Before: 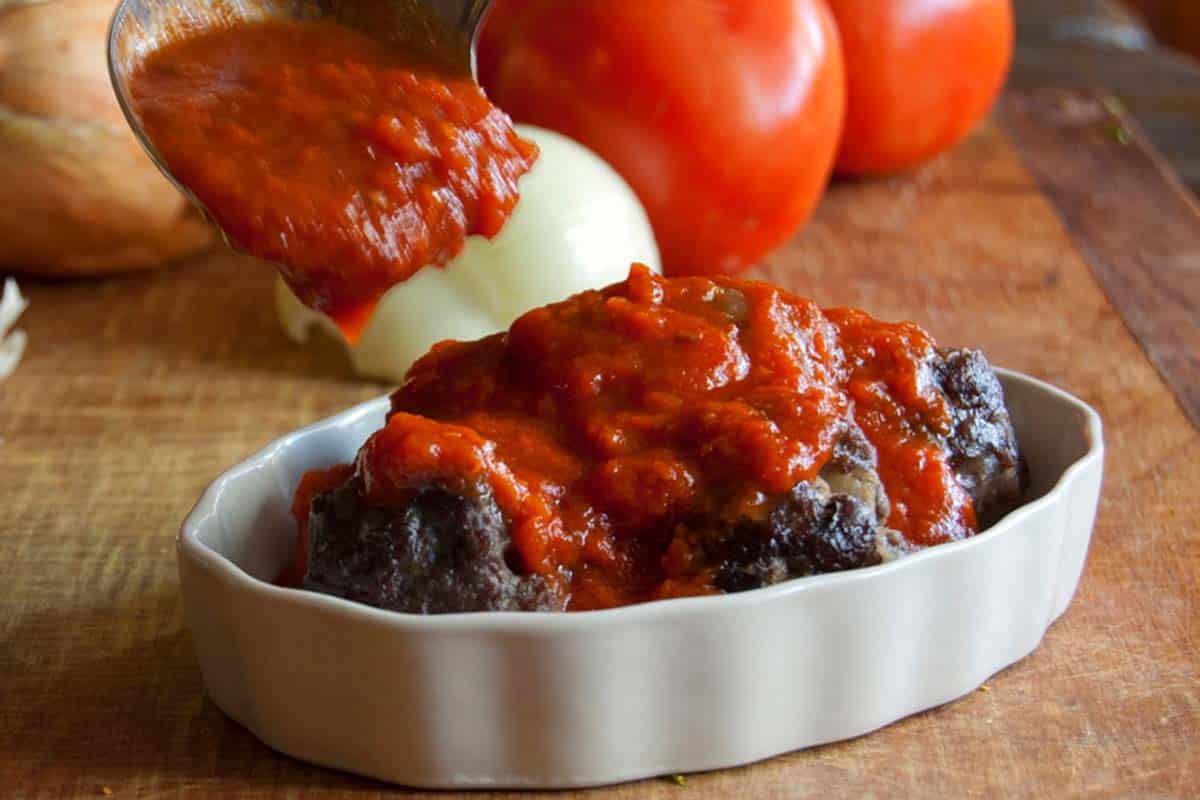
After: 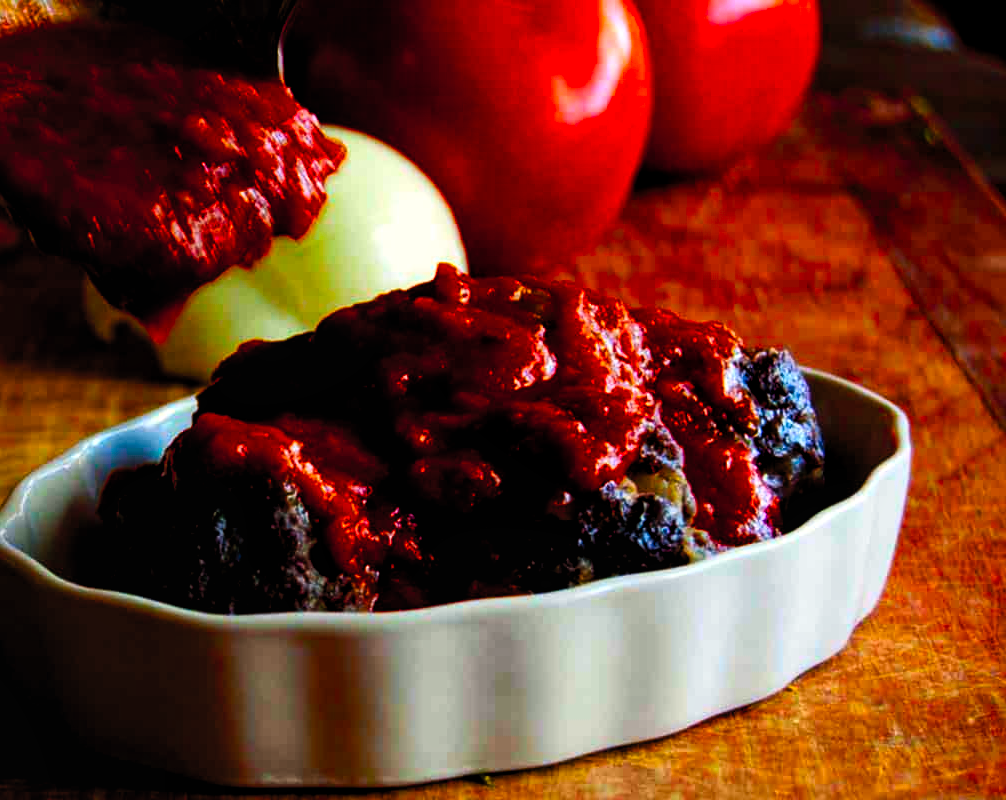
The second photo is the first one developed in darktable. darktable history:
crop: left 16.145%
local contrast: highlights 100%, shadows 100%, detail 120%, midtone range 0.2
levels: mode automatic, gray 50.8%
exposure: exposure -2.446 EV, compensate highlight preservation false
color balance rgb: shadows lift › chroma 1%, shadows lift › hue 240.84°, highlights gain › chroma 2%, highlights gain › hue 73.2°, global offset › luminance -0.5%, perceptual saturation grading › global saturation 20%, perceptual saturation grading › highlights -25%, perceptual saturation grading › shadows 50%, global vibrance 25.26%
base curve: curves: ch0 [(0, 0) (0.007, 0.004) (0.027, 0.03) (0.046, 0.07) (0.207, 0.54) (0.442, 0.872) (0.673, 0.972) (1, 1)], preserve colors none
contrast brightness saturation: contrast 0.24, brightness 0.26, saturation 0.39
